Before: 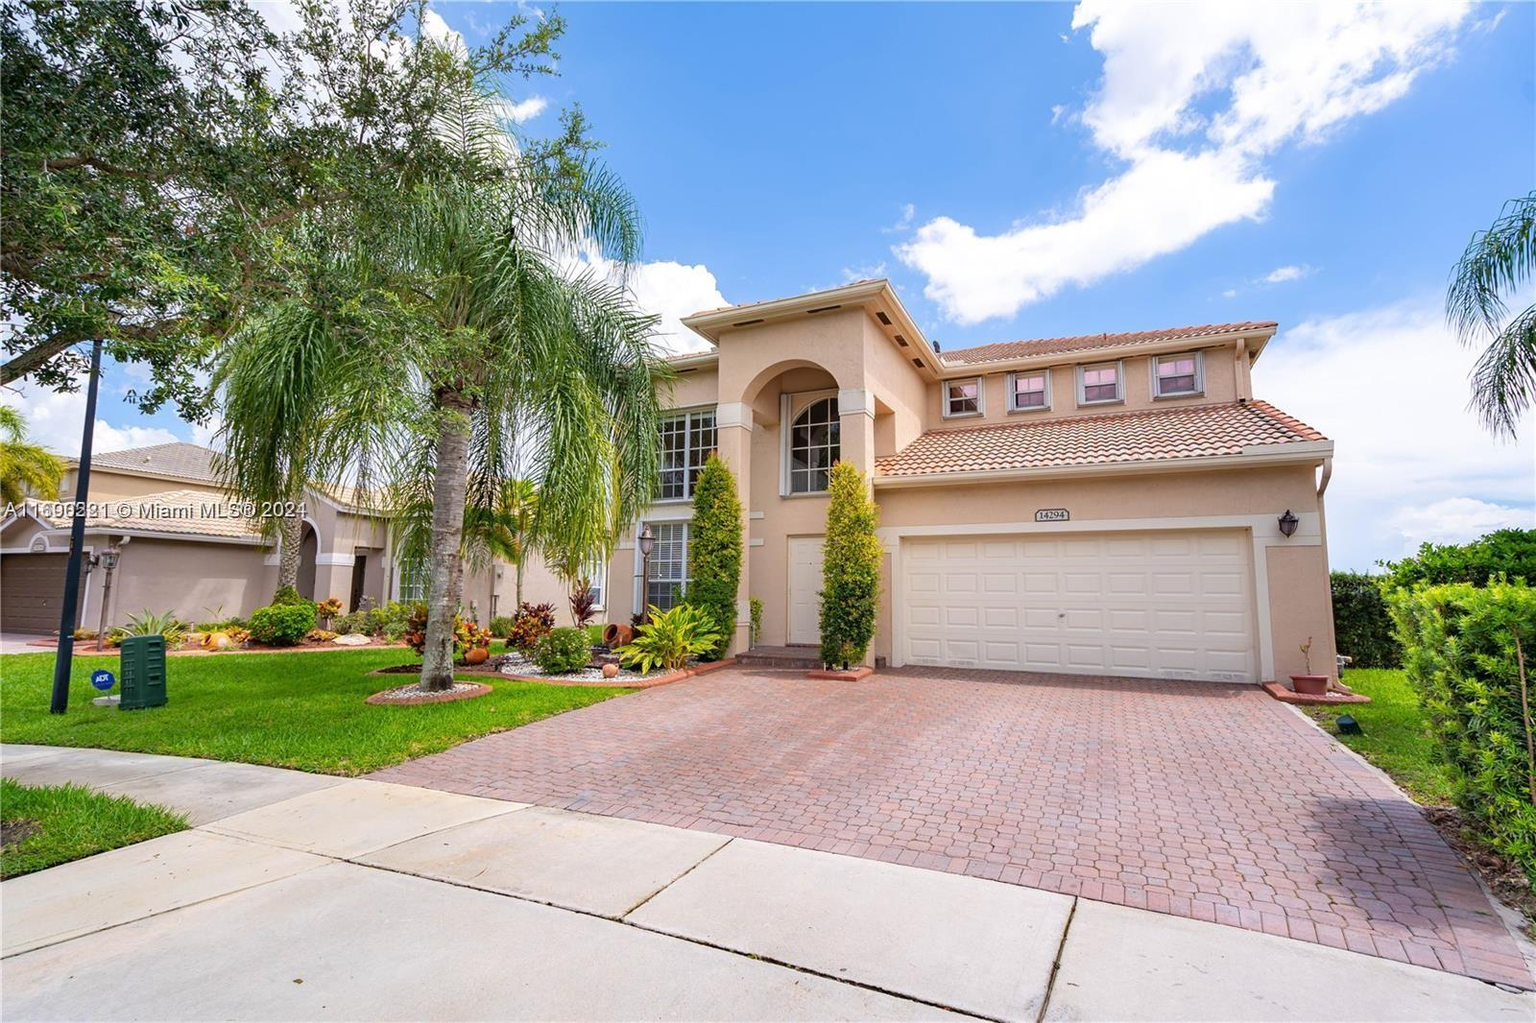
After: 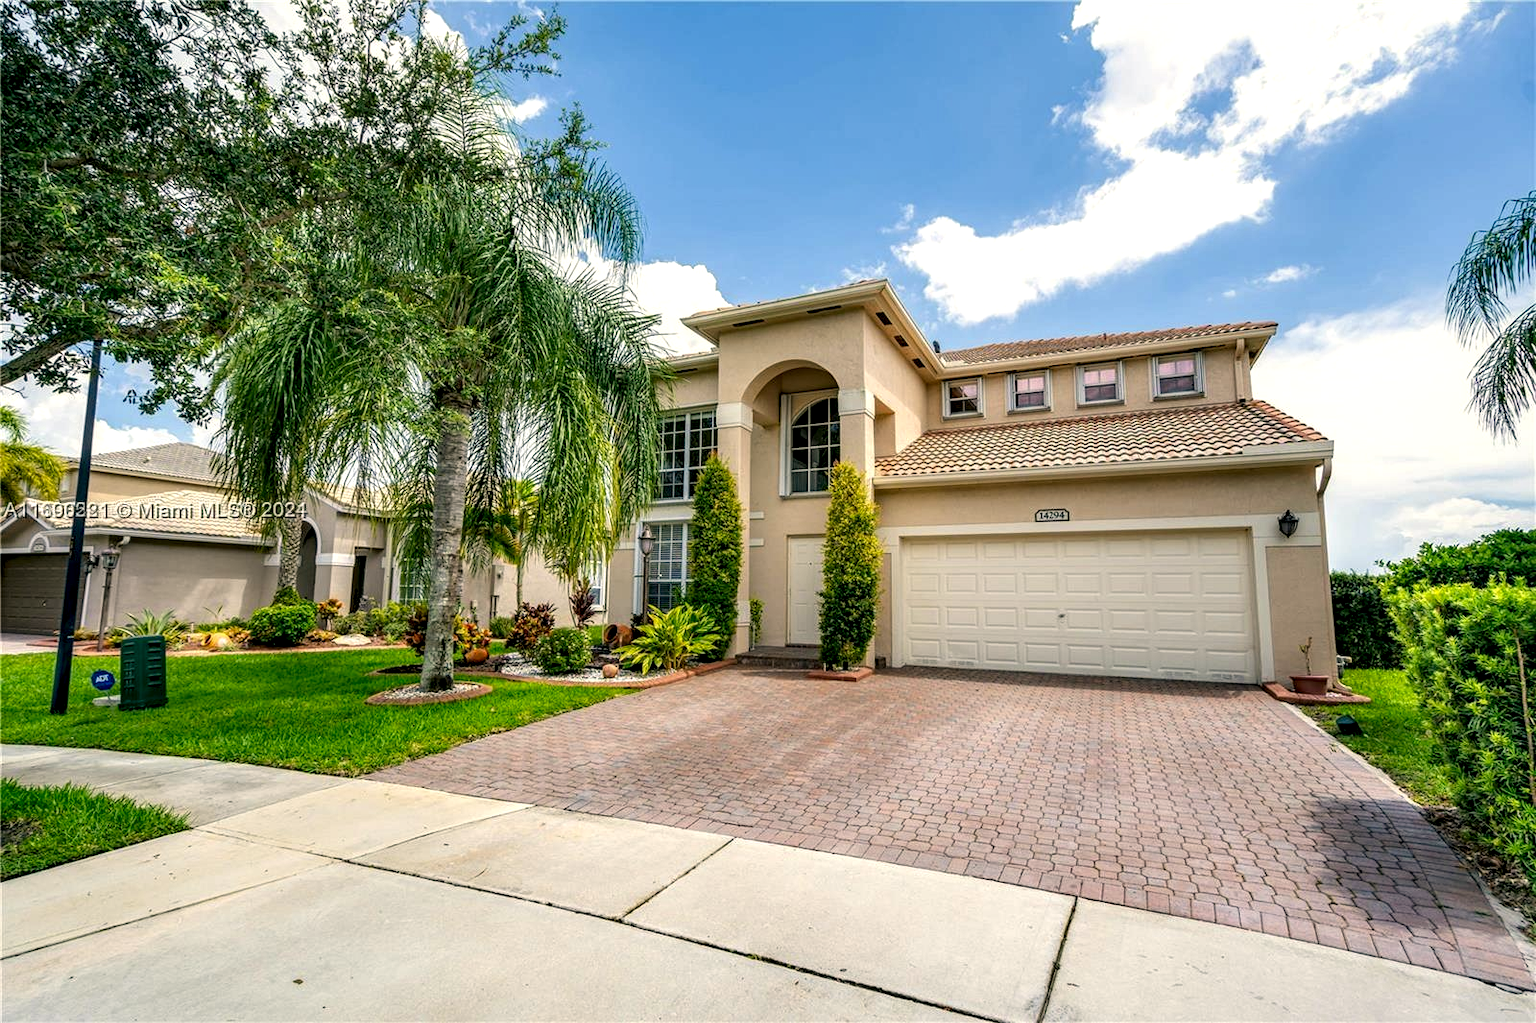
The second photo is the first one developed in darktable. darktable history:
local contrast: detail 160%
exposure: compensate exposure bias true, compensate highlight preservation false
color correction: highlights a* -0.482, highlights b* 9.48, shadows a* -9.48, shadows b* 0.803
